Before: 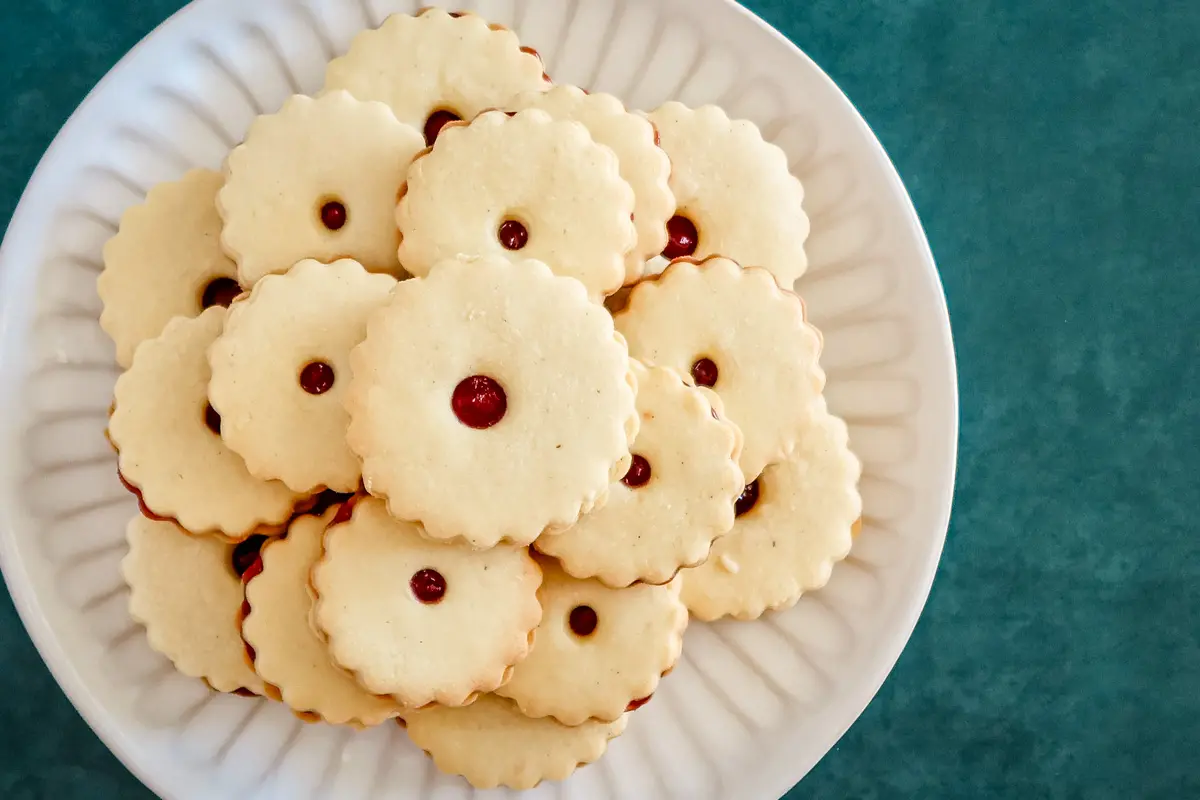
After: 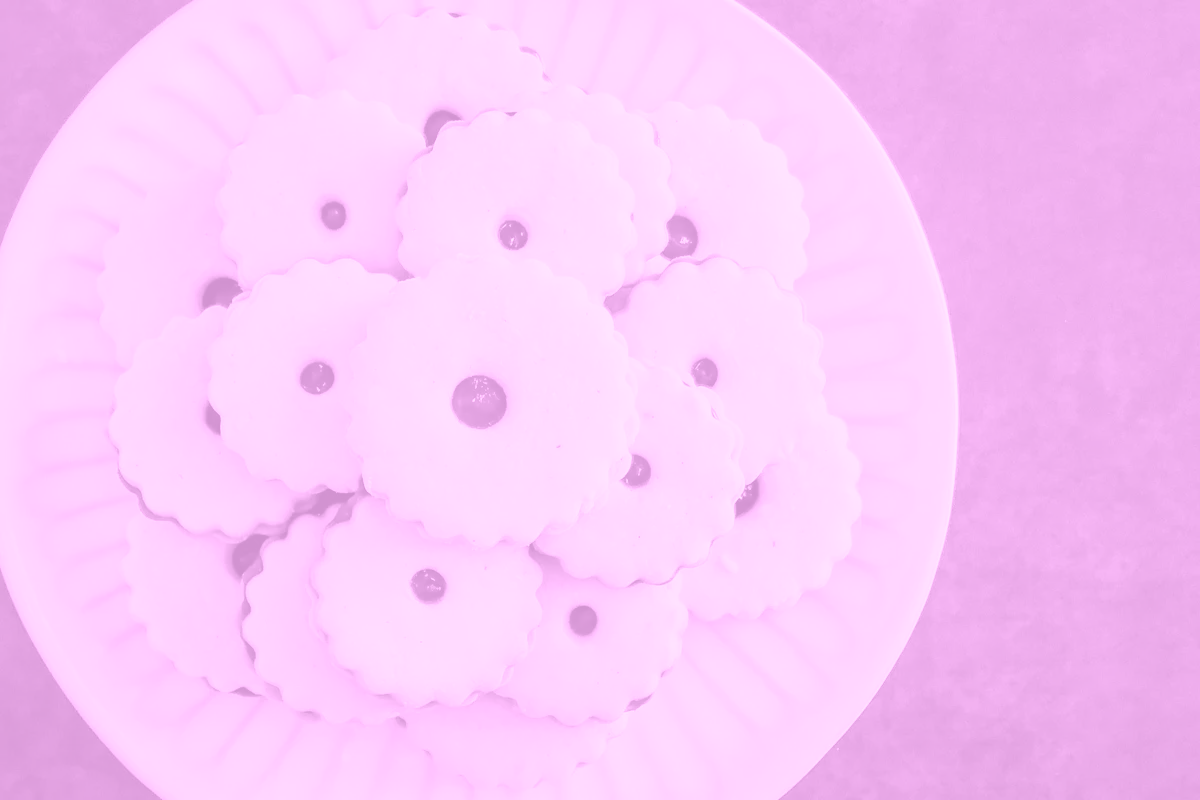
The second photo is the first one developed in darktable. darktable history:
colorize: hue 331.2°, saturation 75%, source mix 30.28%, lightness 70.52%, version 1
base curve: preserve colors none
